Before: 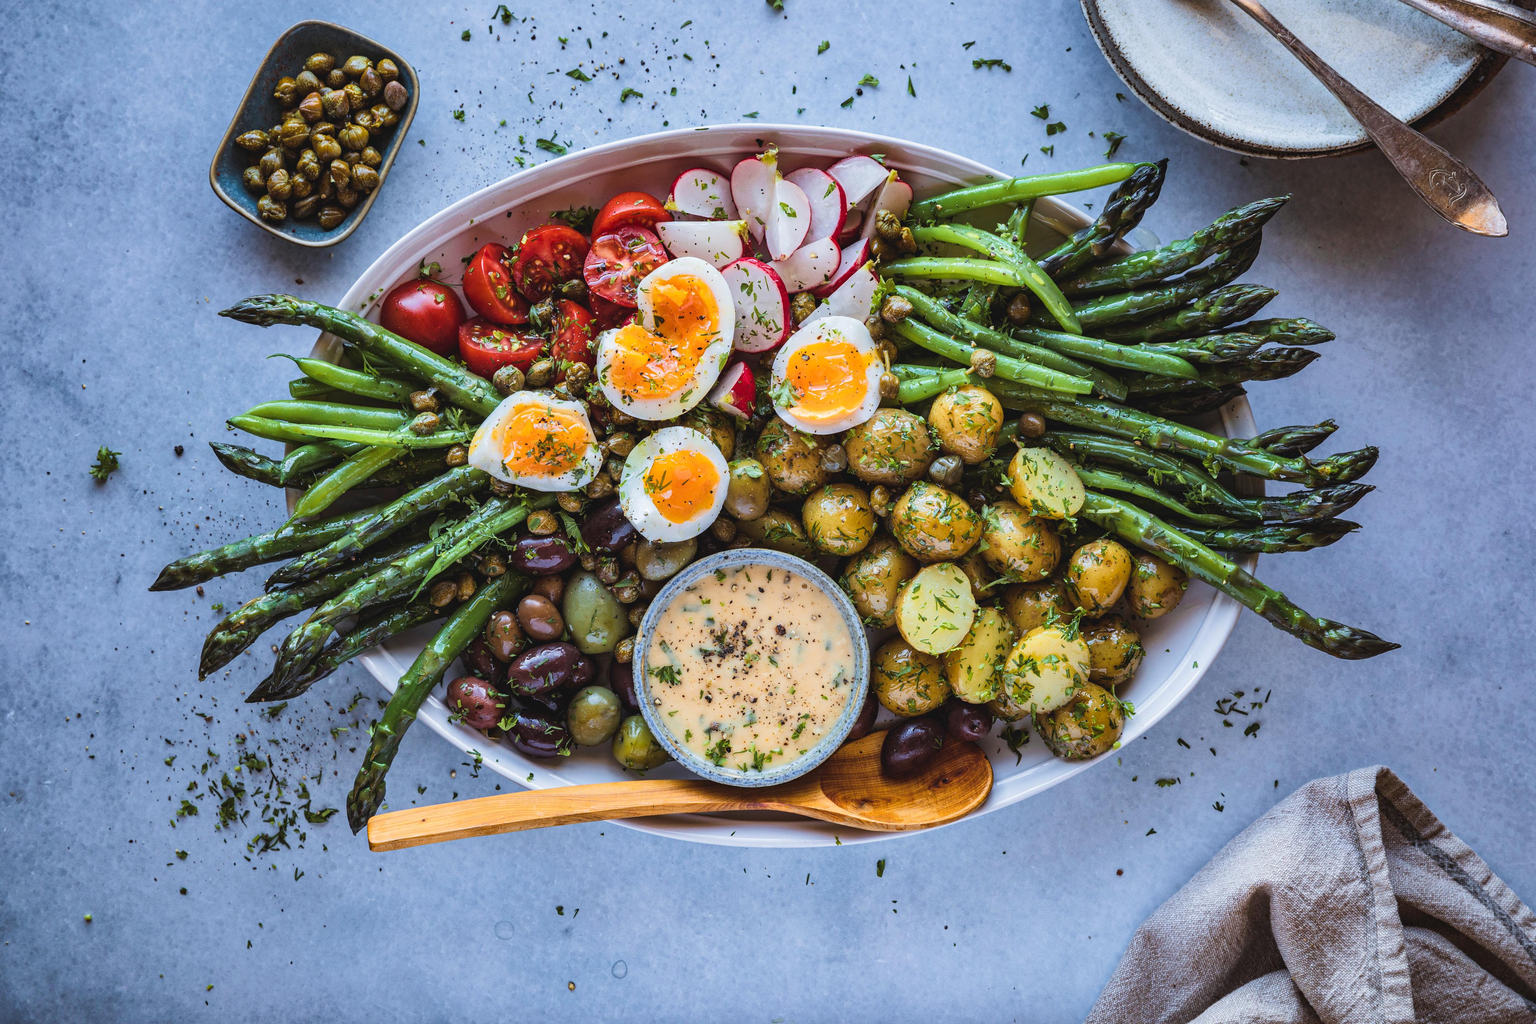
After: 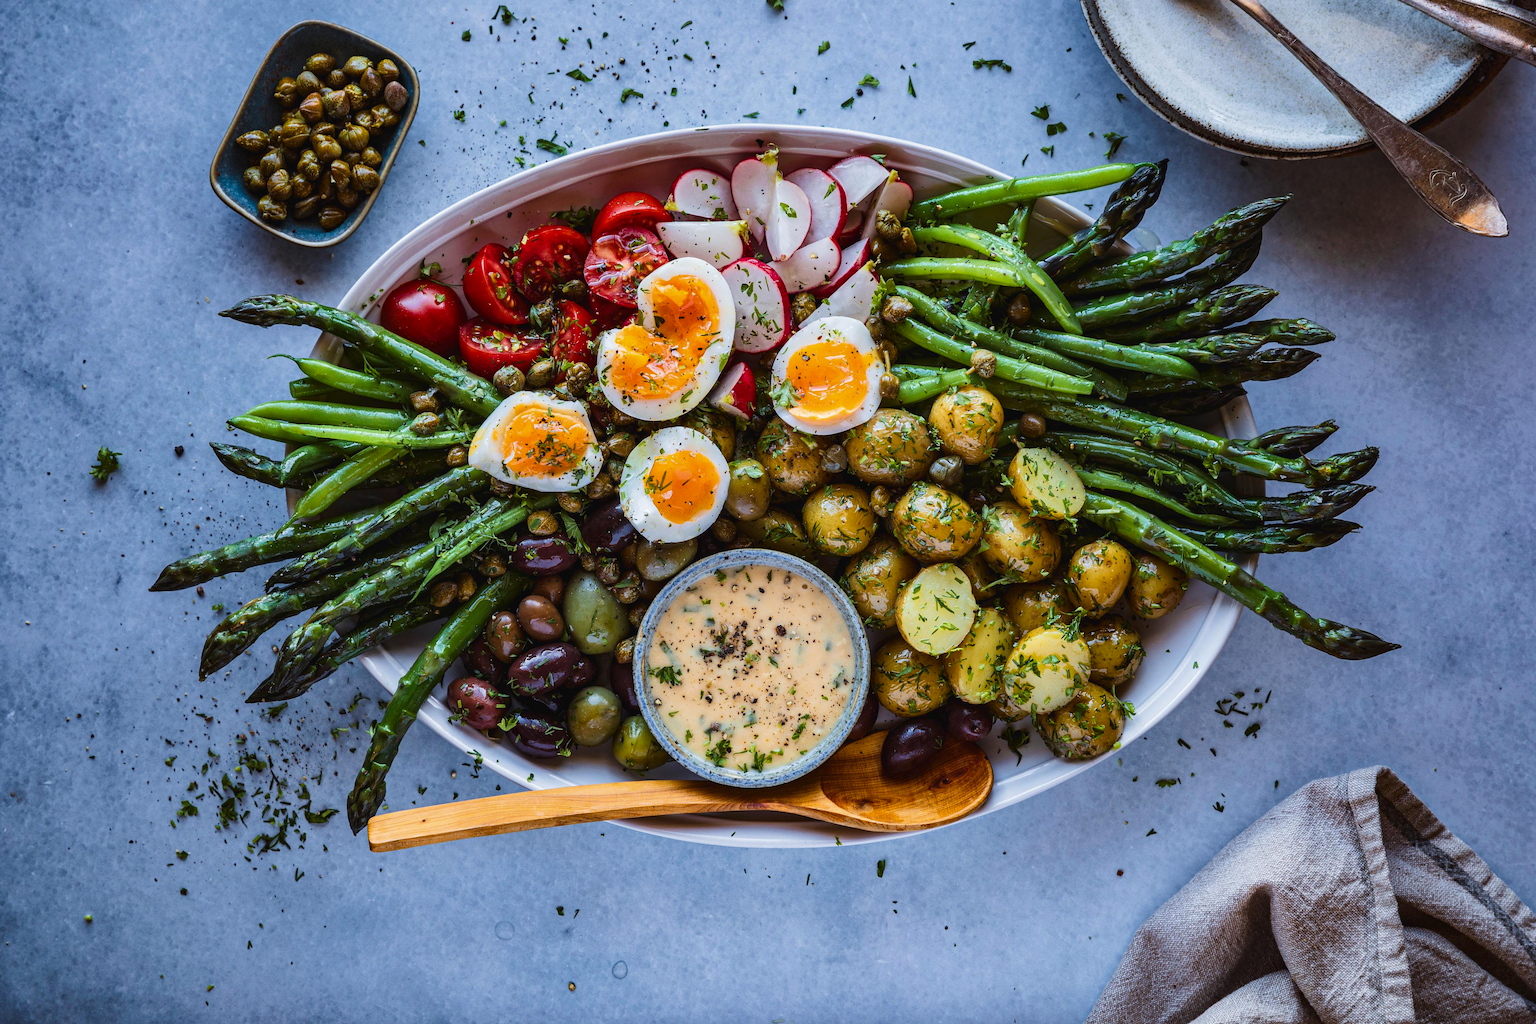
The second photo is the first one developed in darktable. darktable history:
contrast brightness saturation: contrast 0.066, brightness -0.127, saturation 0.062
